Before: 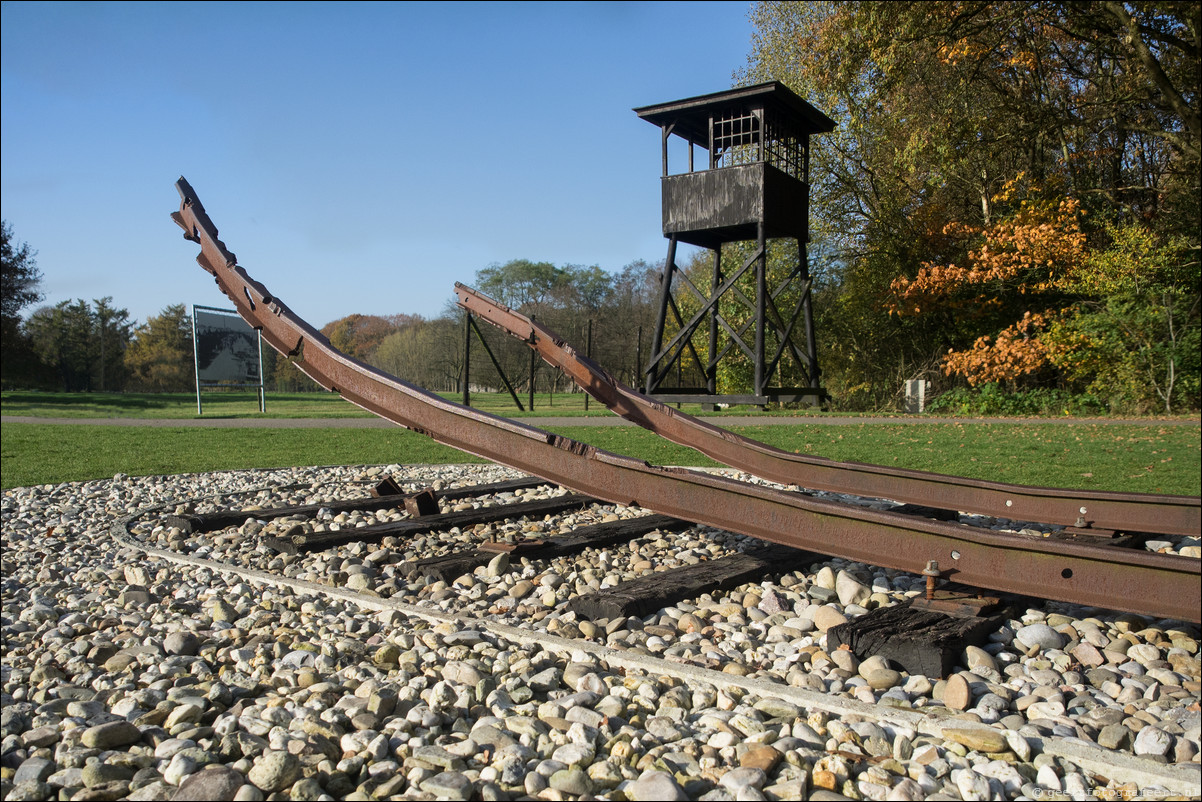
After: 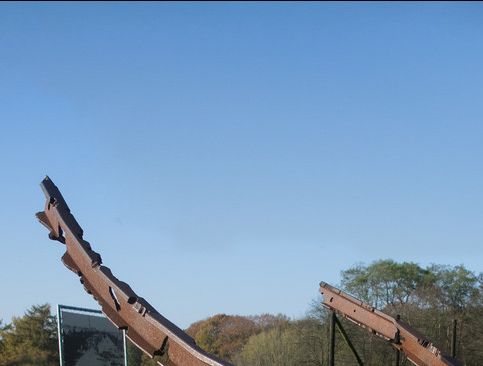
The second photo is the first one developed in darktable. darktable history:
crop and rotate: left 11.282%, top 0.085%, right 48.496%, bottom 54.215%
